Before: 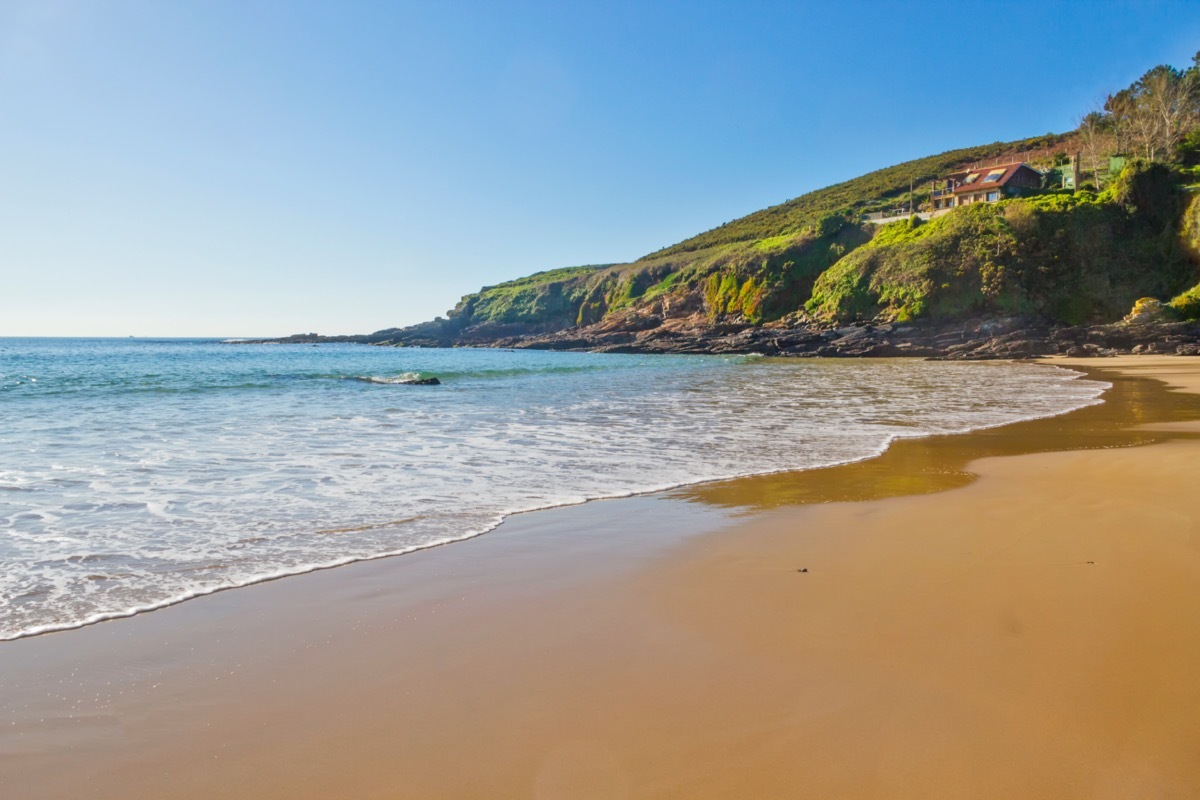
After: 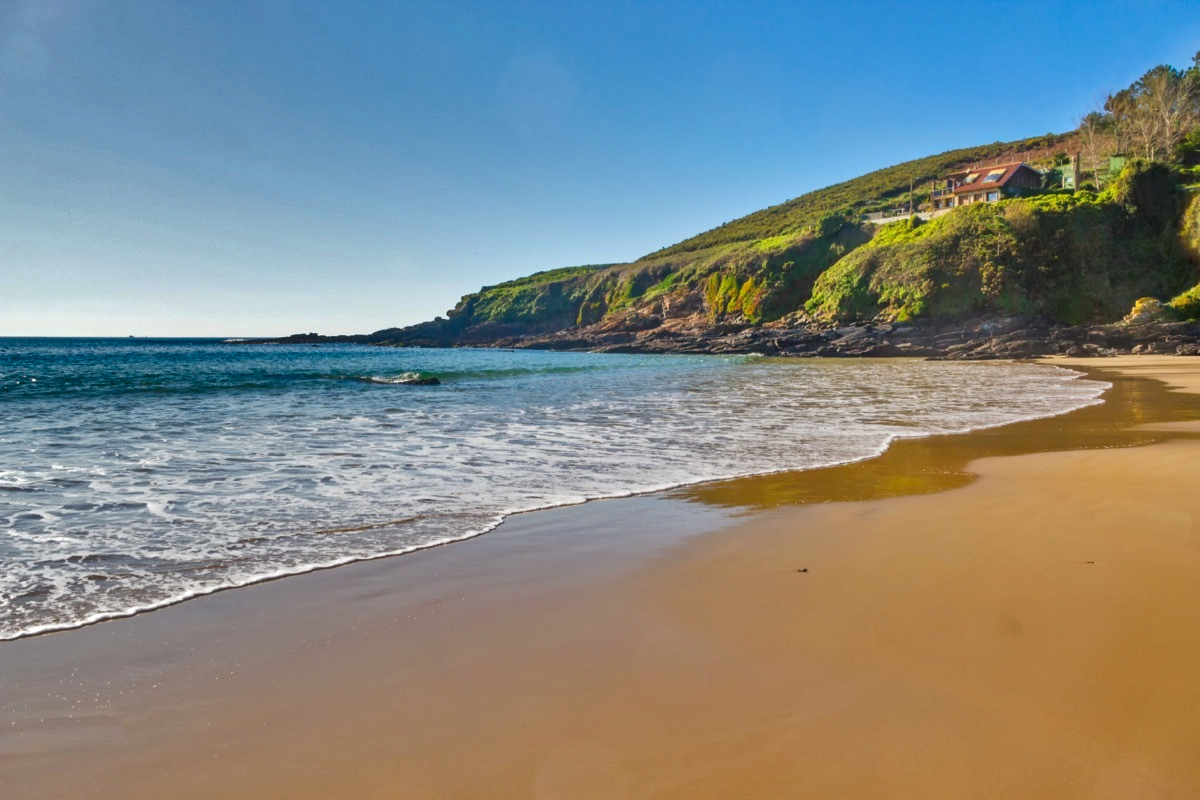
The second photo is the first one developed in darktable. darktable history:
exposure: exposure 0.131 EV, compensate highlight preservation false
shadows and highlights: shadows 24.5, highlights -78.15, soften with gaussian
